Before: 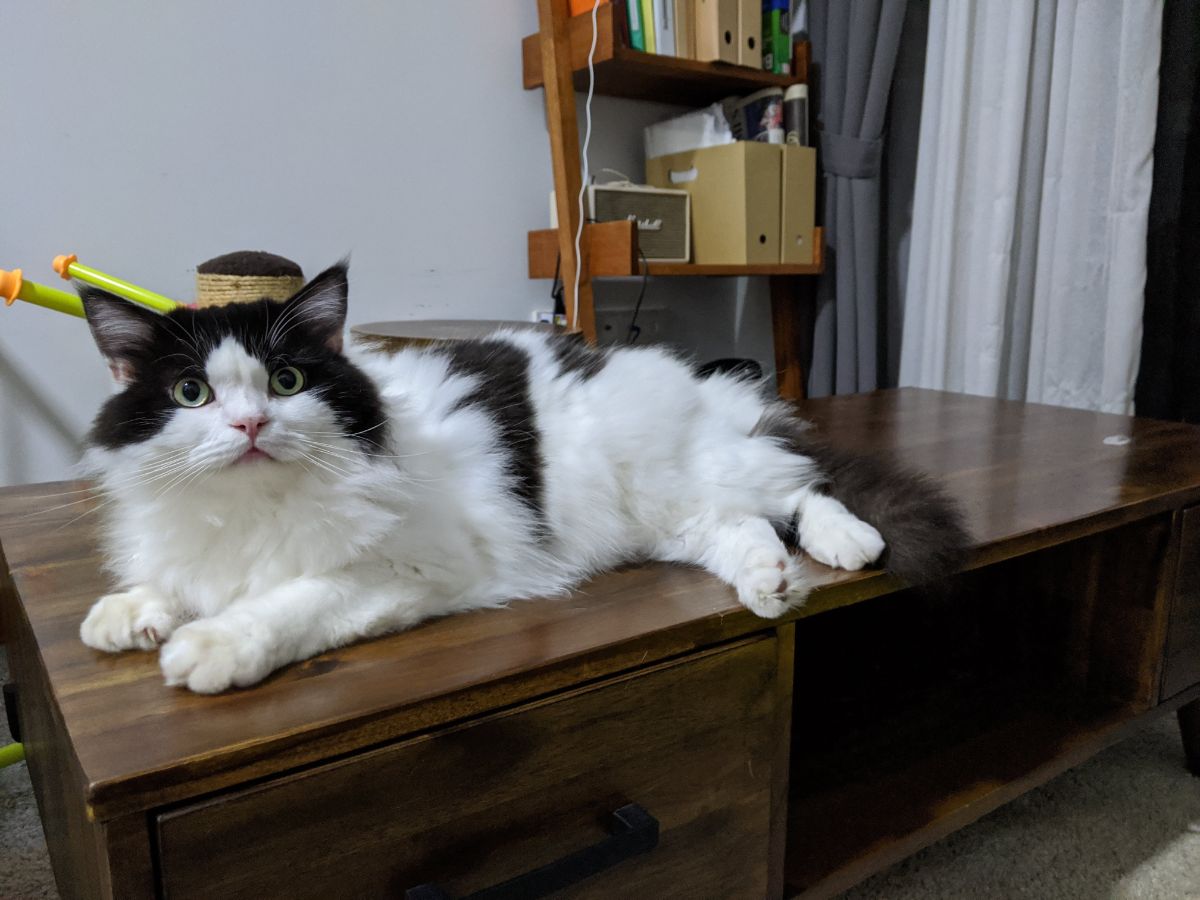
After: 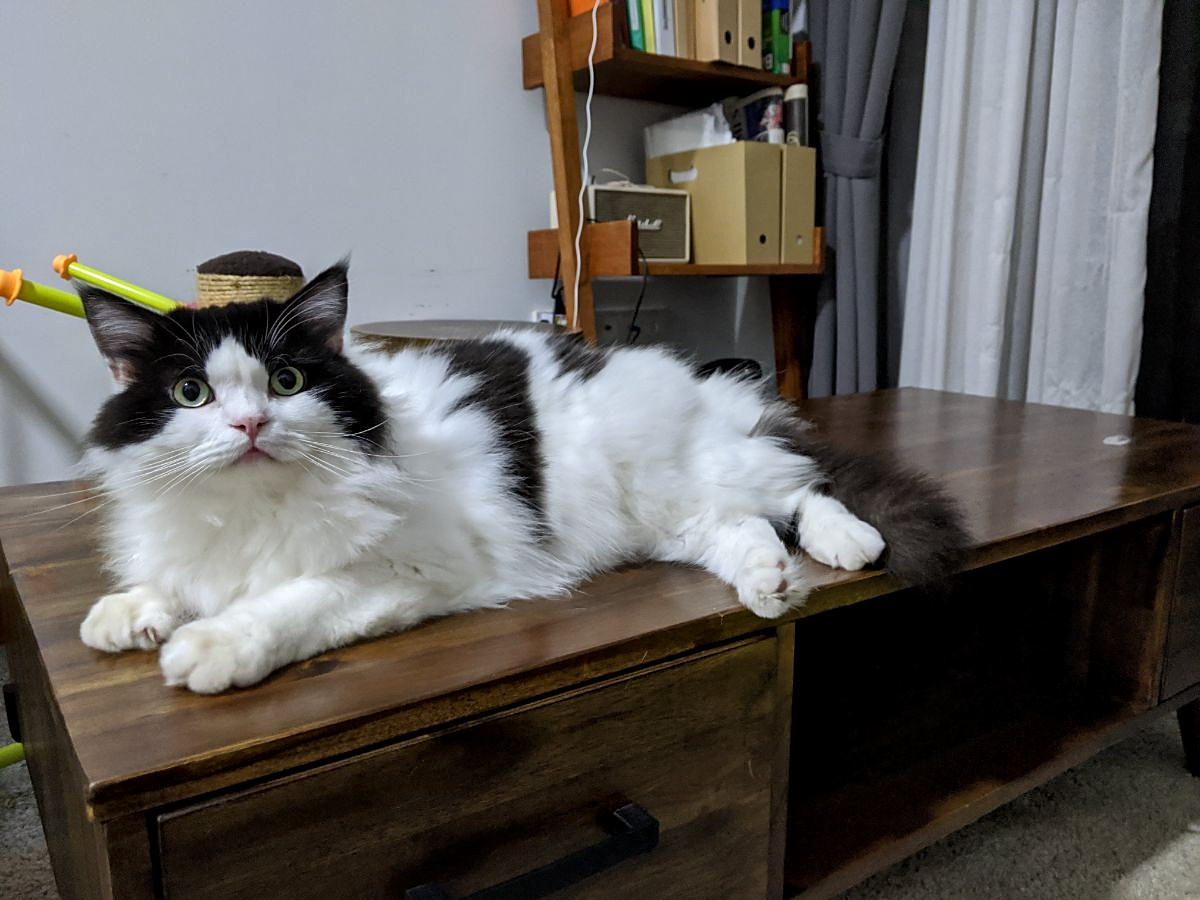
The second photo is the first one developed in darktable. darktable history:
sharpen: radius 1.838, amount 0.405, threshold 1.218
local contrast: mode bilateral grid, contrast 20, coarseness 50, detail 132%, midtone range 0.2
